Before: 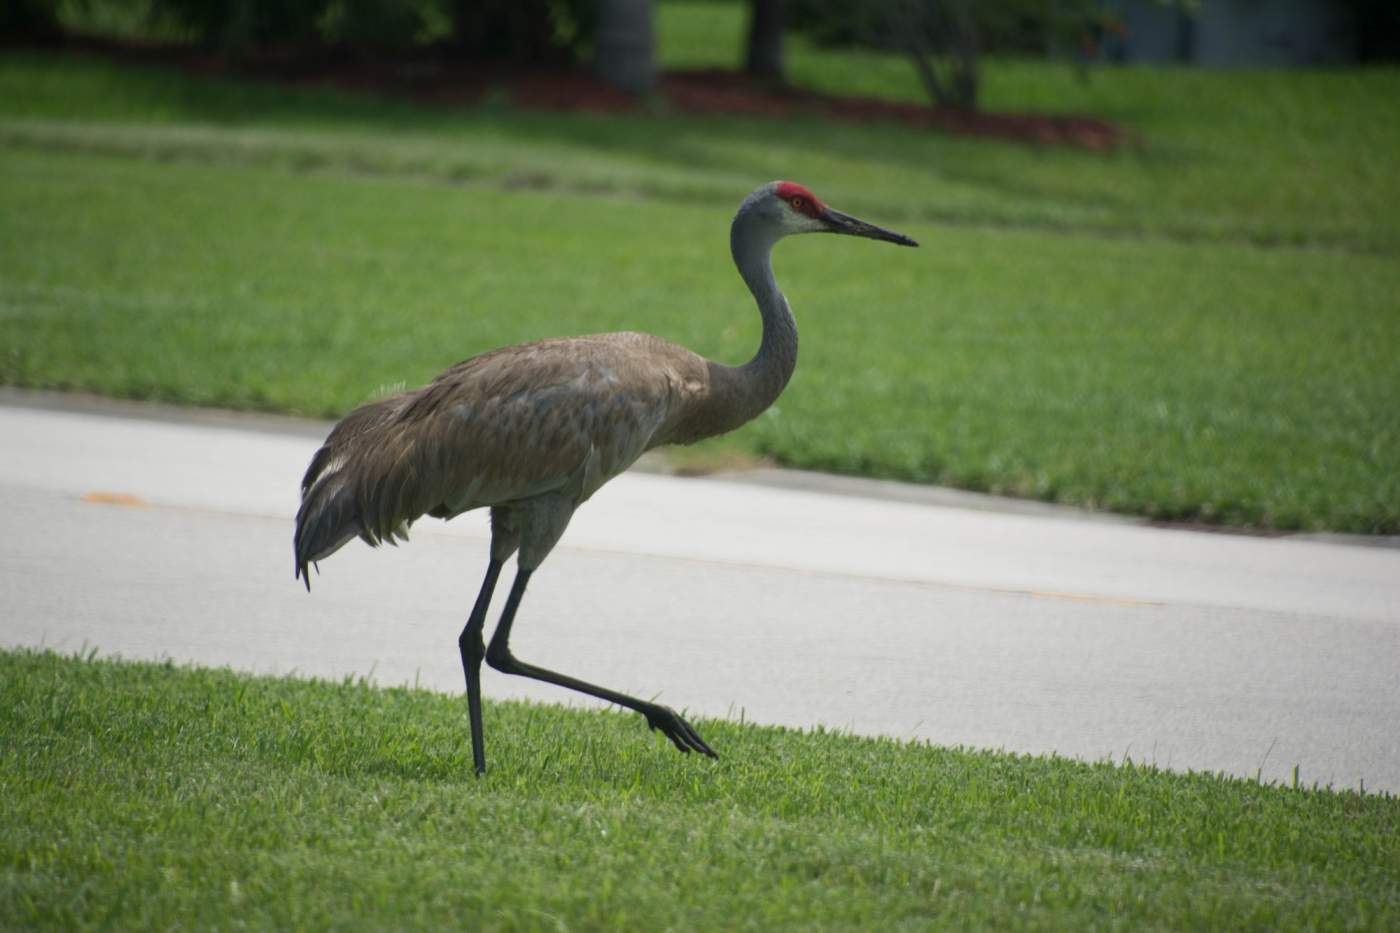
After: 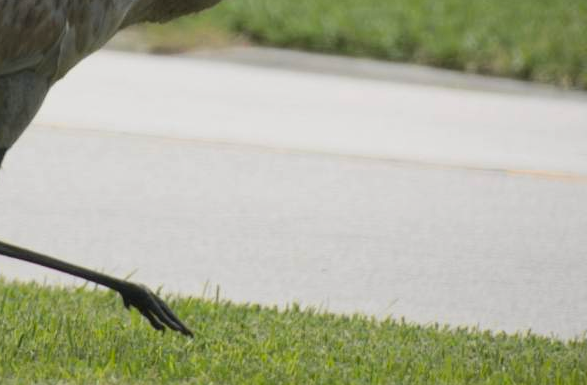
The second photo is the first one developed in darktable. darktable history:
crop: left 37.504%, top 45.298%, right 20.529%, bottom 13.38%
tone curve: curves: ch0 [(0, 0.013) (0.036, 0.035) (0.274, 0.288) (0.504, 0.536) (0.844, 0.84) (1, 0.97)]; ch1 [(0, 0) (0.389, 0.403) (0.462, 0.48) (0.499, 0.5) (0.522, 0.534) (0.567, 0.588) (0.626, 0.645) (0.749, 0.781) (1, 1)]; ch2 [(0, 0) (0.457, 0.486) (0.5, 0.501) (0.533, 0.539) (0.599, 0.6) (0.704, 0.732) (1, 1)], color space Lab, independent channels, preserve colors none
